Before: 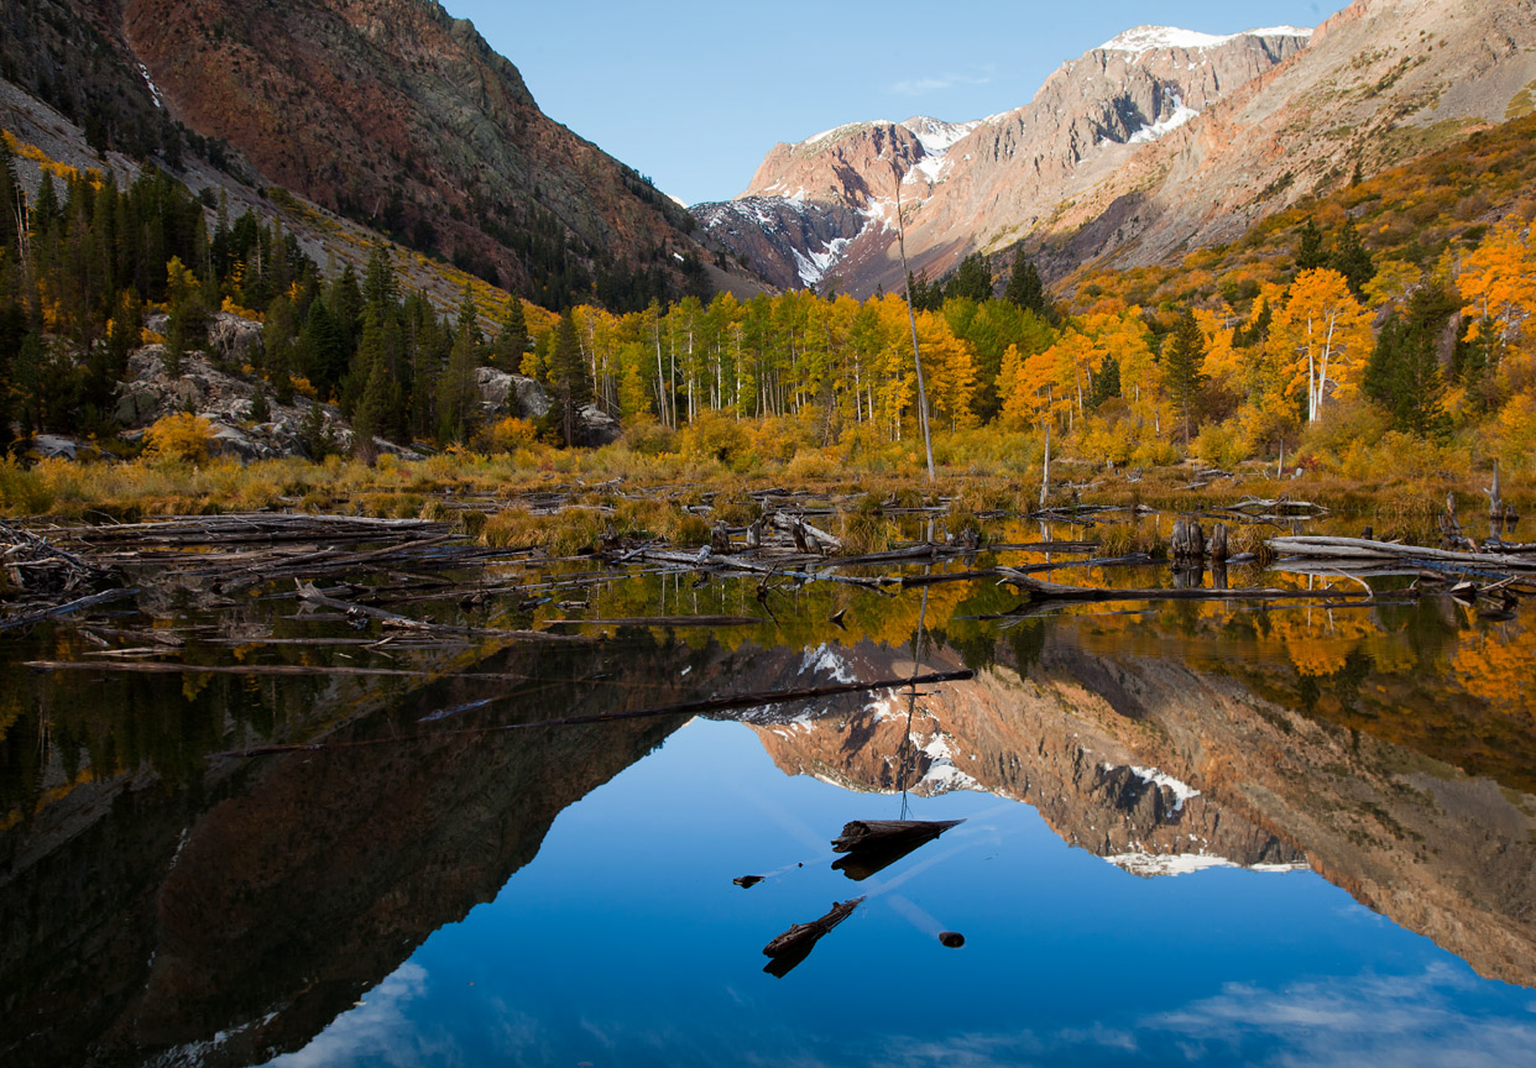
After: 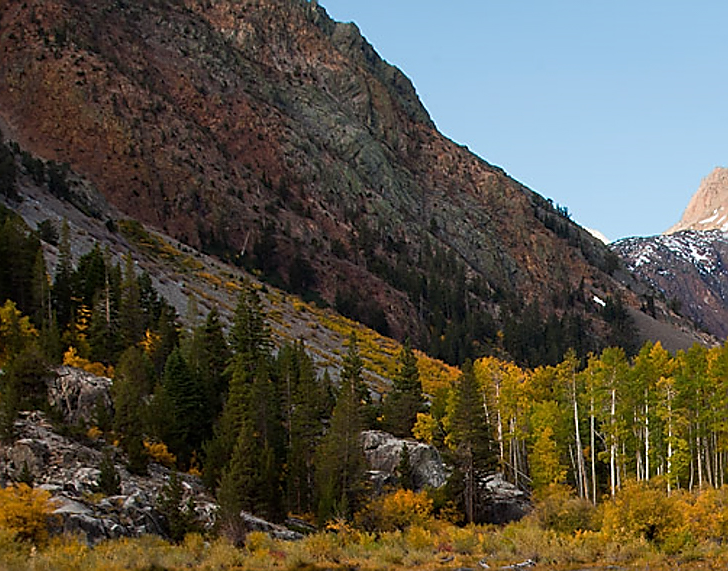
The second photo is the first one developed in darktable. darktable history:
crop and rotate: left 10.921%, top 0.061%, right 48.601%, bottom 54.3%
sharpen: radius 1.356, amount 1.233, threshold 0.631
